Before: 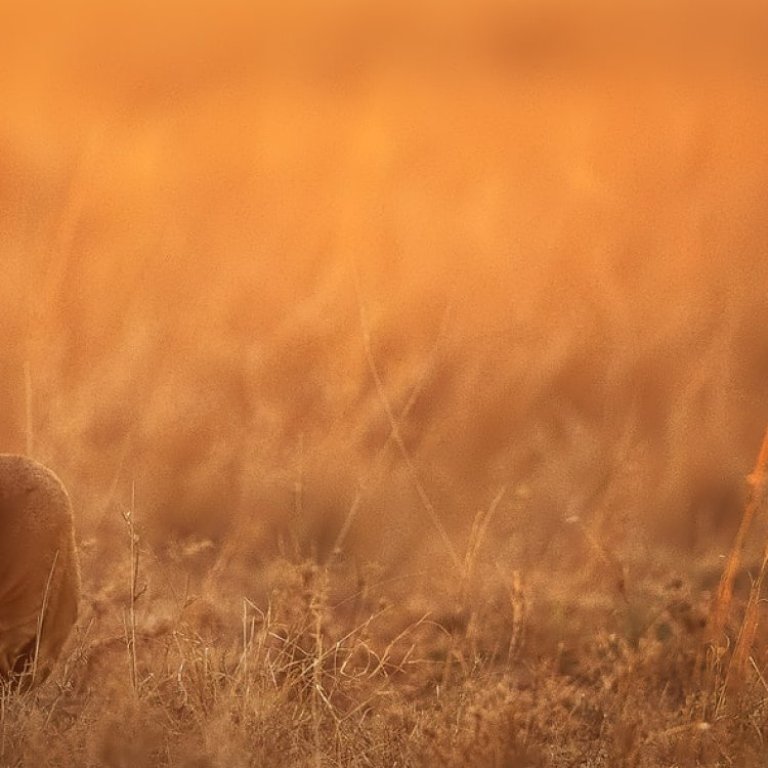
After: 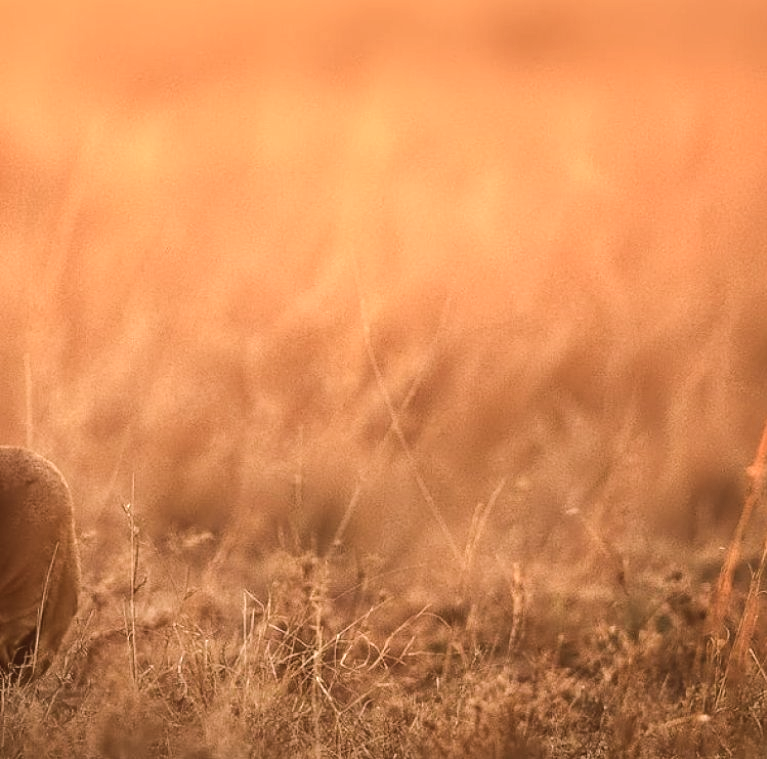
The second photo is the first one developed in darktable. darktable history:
color balance rgb: shadows lift › chroma 2%, shadows lift › hue 135.47°, highlights gain › chroma 2%, highlights gain › hue 291.01°, global offset › luminance 0.5%, perceptual saturation grading › global saturation -10.8%, perceptual saturation grading › highlights -26.83%, perceptual saturation grading › shadows 21.25%, perceptual brilliance grading › highlights 17.77%, perceptual brilliance grading › mid-tones 31.71%, perceptual brilliance grading › shadows -31.01%, global vibrance 24.91%
shadows and highlights: shadows 37.27, highlights -28.18, soften with gaussian
crop: top 1.049%, right 0.001%
